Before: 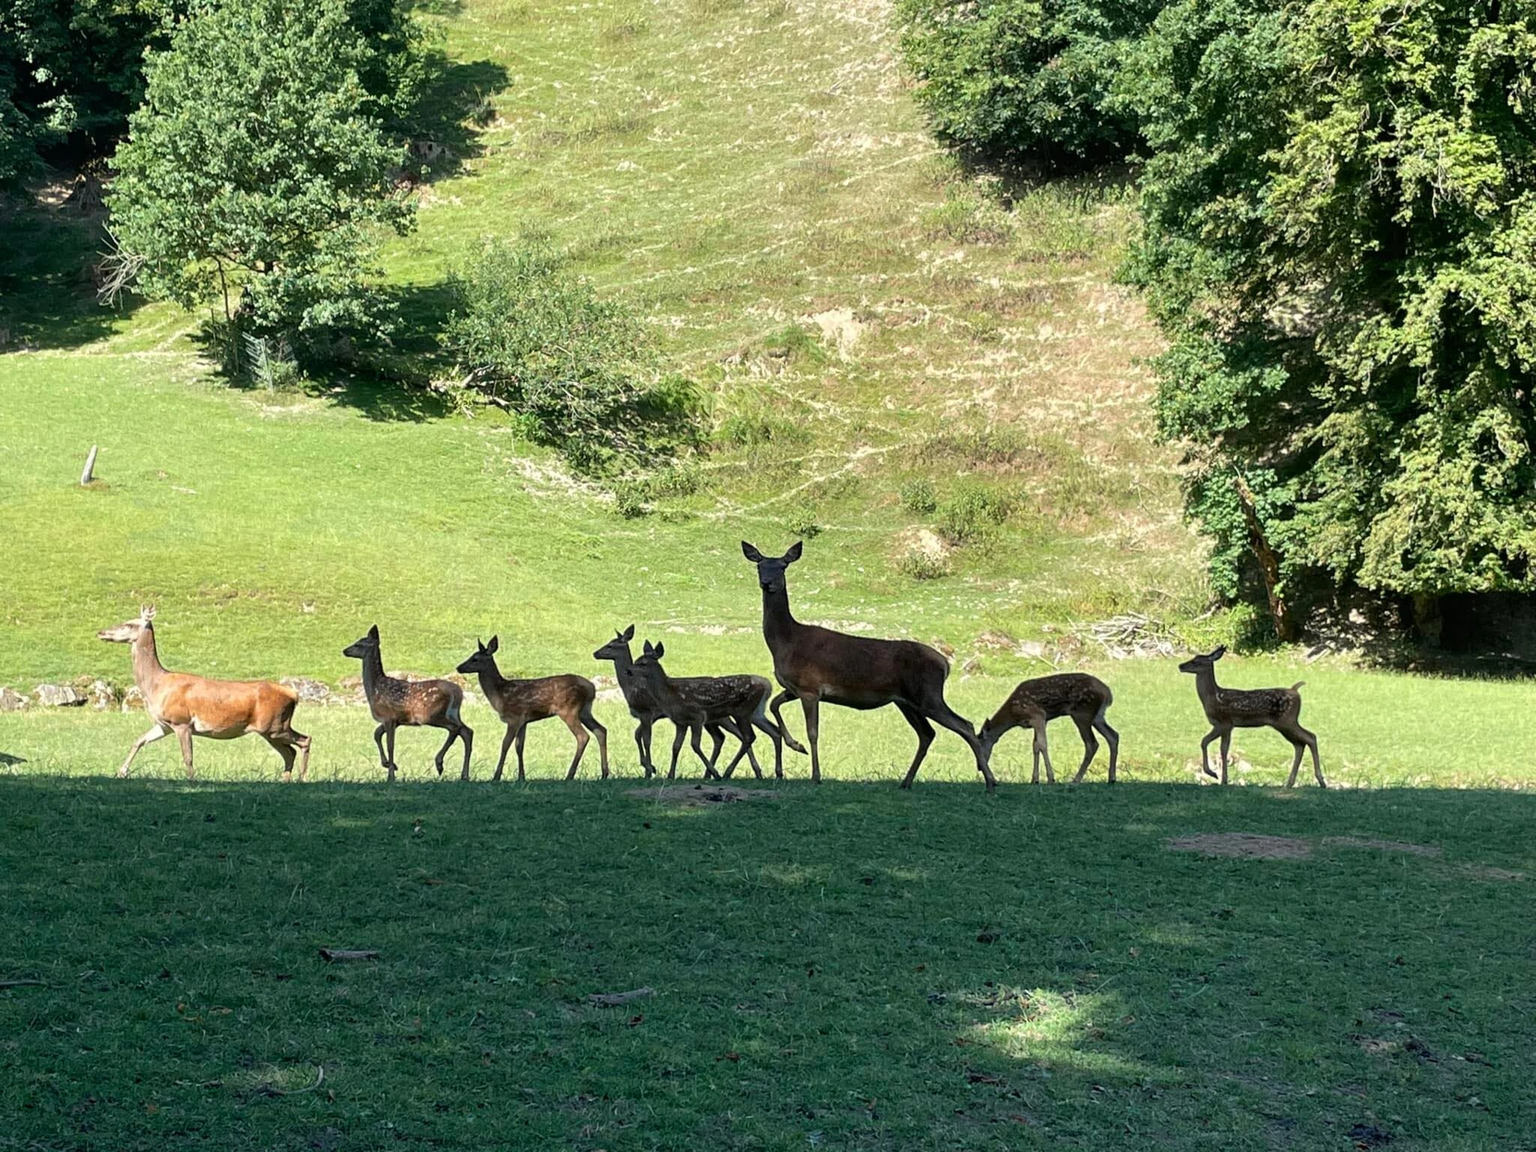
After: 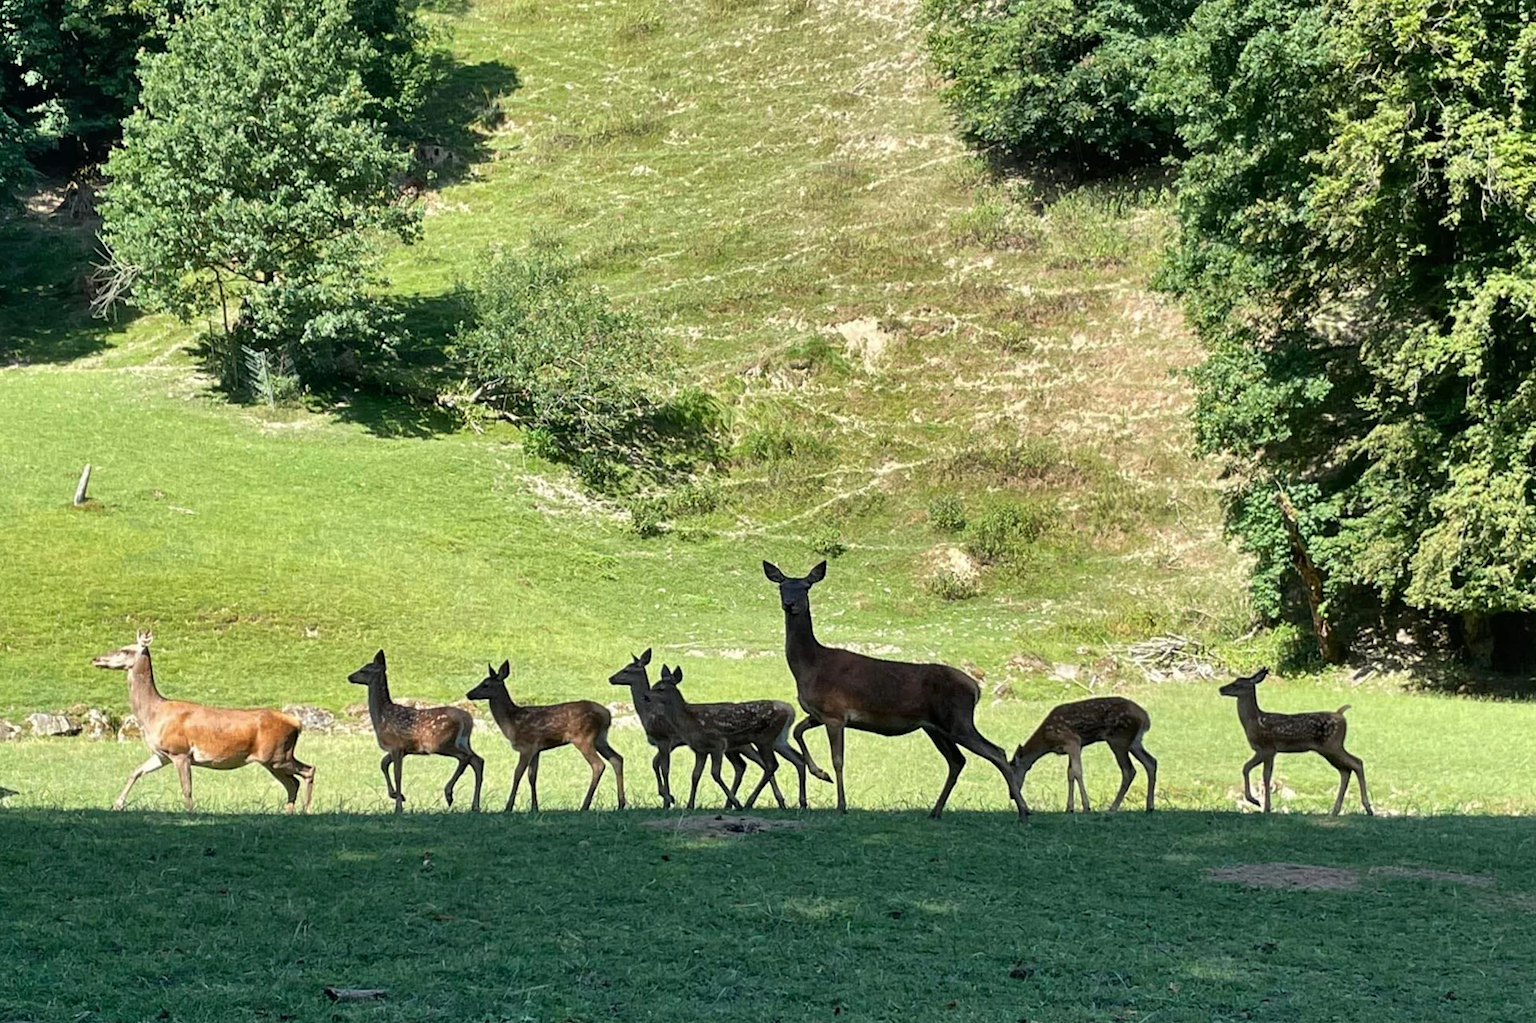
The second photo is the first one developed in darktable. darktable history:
crop and rotate: angle 0.243°, left 0.398%, right 3.081%, bottom 14.256%
shadows and highlights: low approximation 0.01, soften with gaussian
